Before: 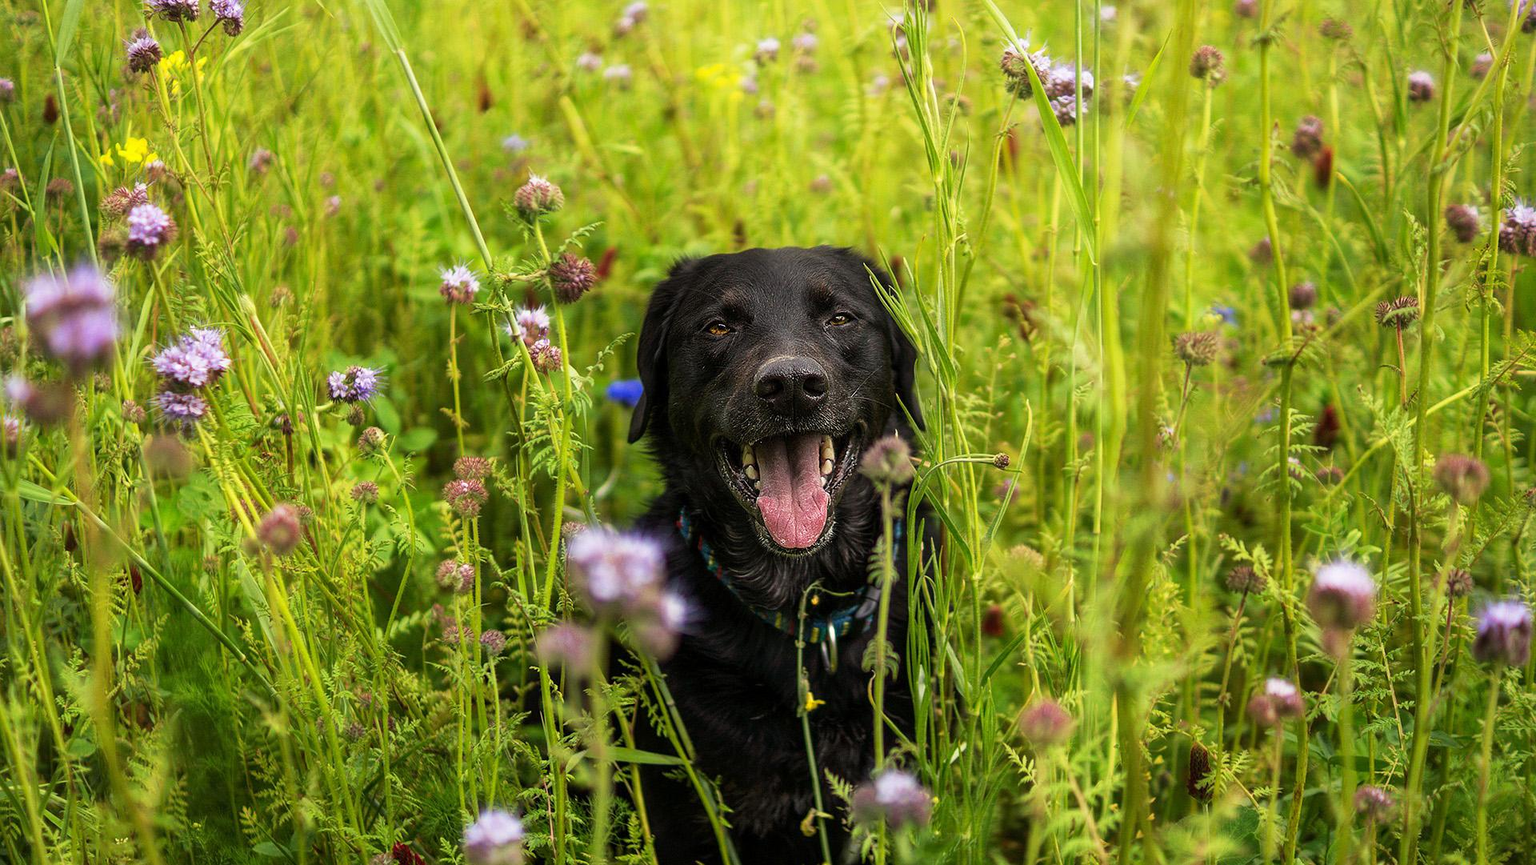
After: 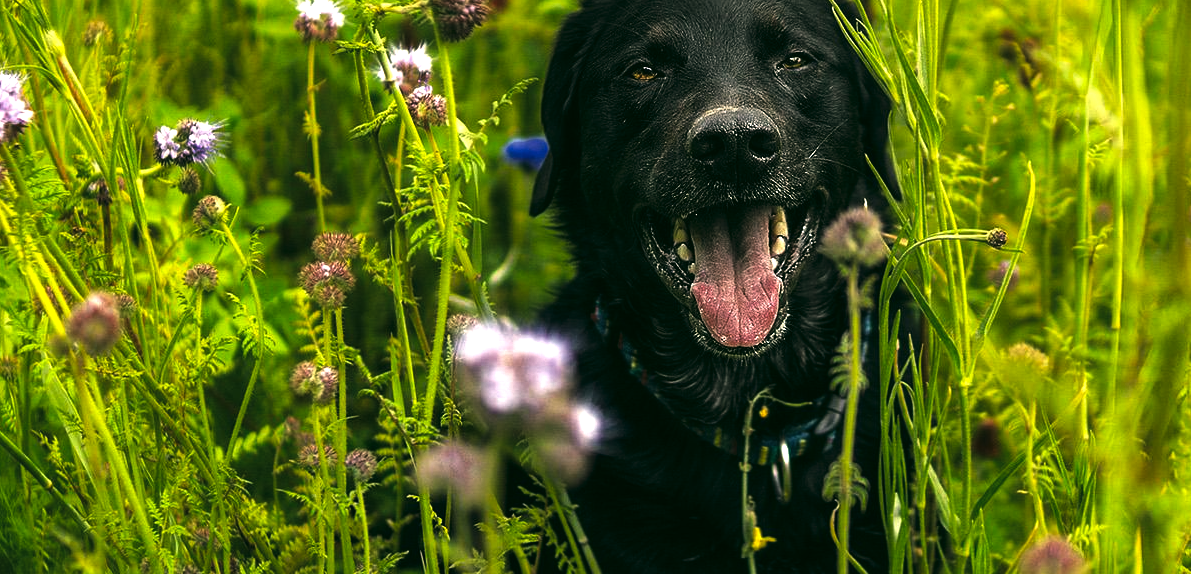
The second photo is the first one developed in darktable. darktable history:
color zones: curves: ch0 [(0.27, 0.396) (0.563, 0.504) (0.75, 0.5) (0.787, 0.307)]
color correction: highlights a* -0.482, highlights b* 9.48, shadows a* -9.48, shadows b* 0.803
levels: levels [0, 0.618, 1]
exposure: black level correction -0.005, exposure 1.002 EV, compensate highlight preservation false
crop: left 13.312%, top 31.28%, right 24.627%, bottom 15.582%
